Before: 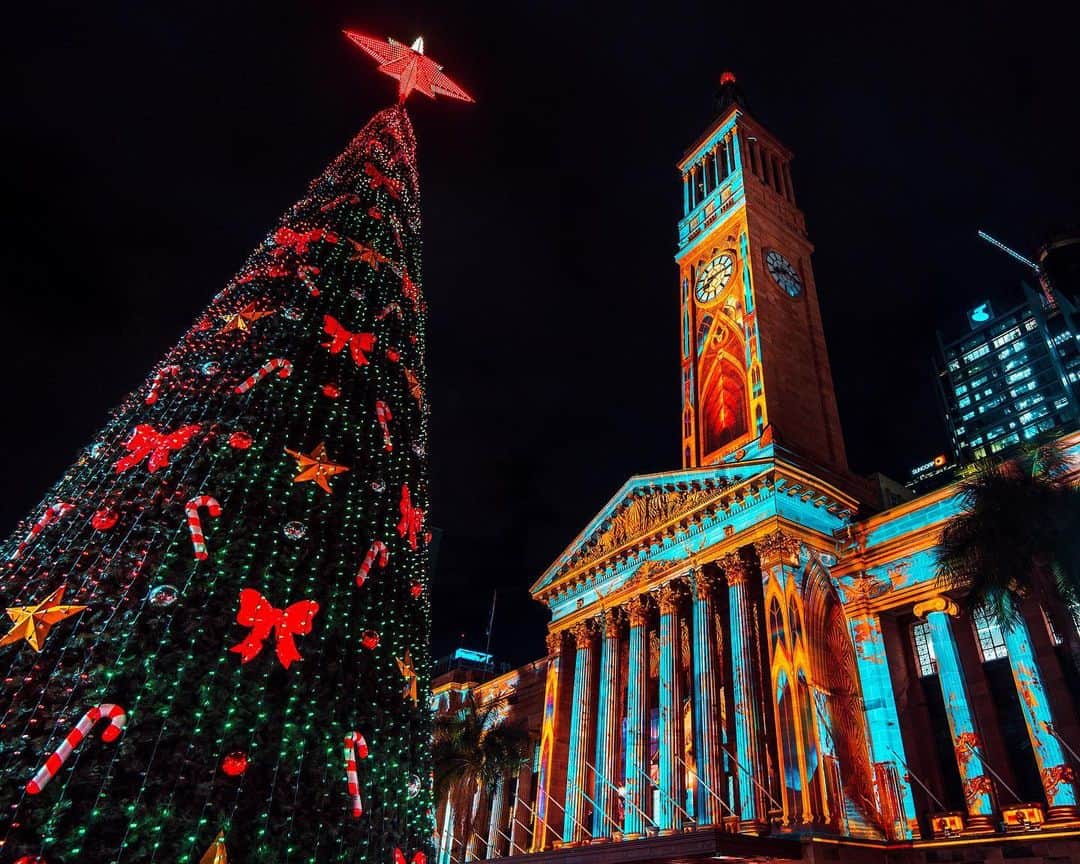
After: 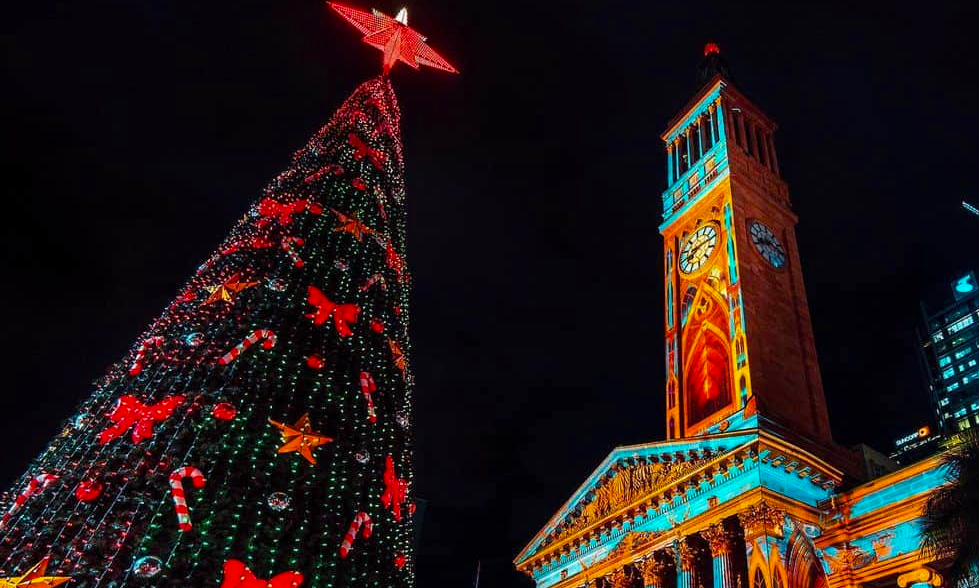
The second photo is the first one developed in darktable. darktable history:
crop: left 1.551%, top 3.373%, right 7.731%, bottom 28.467%
color balance rgb: perceptual saturation grading › global saturation 24.978%
